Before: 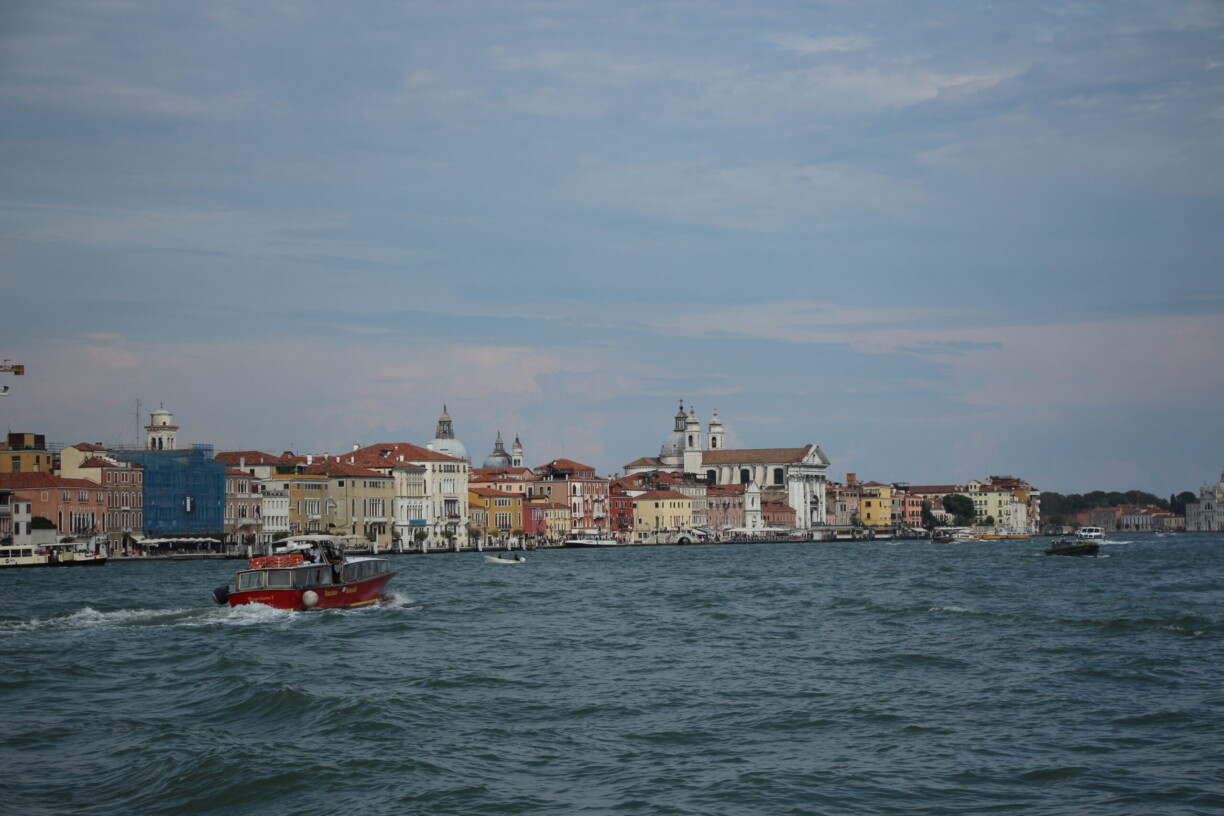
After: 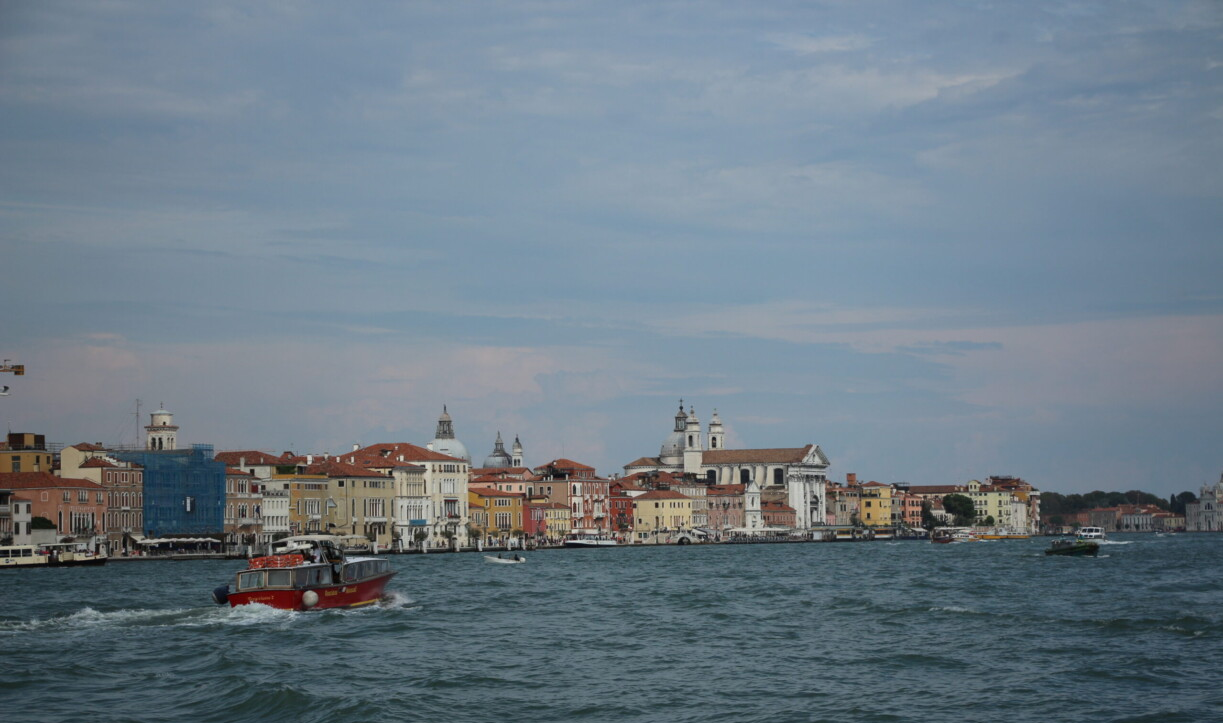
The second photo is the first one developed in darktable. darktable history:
crop and rotate: top 0%, bottom 11.388%
